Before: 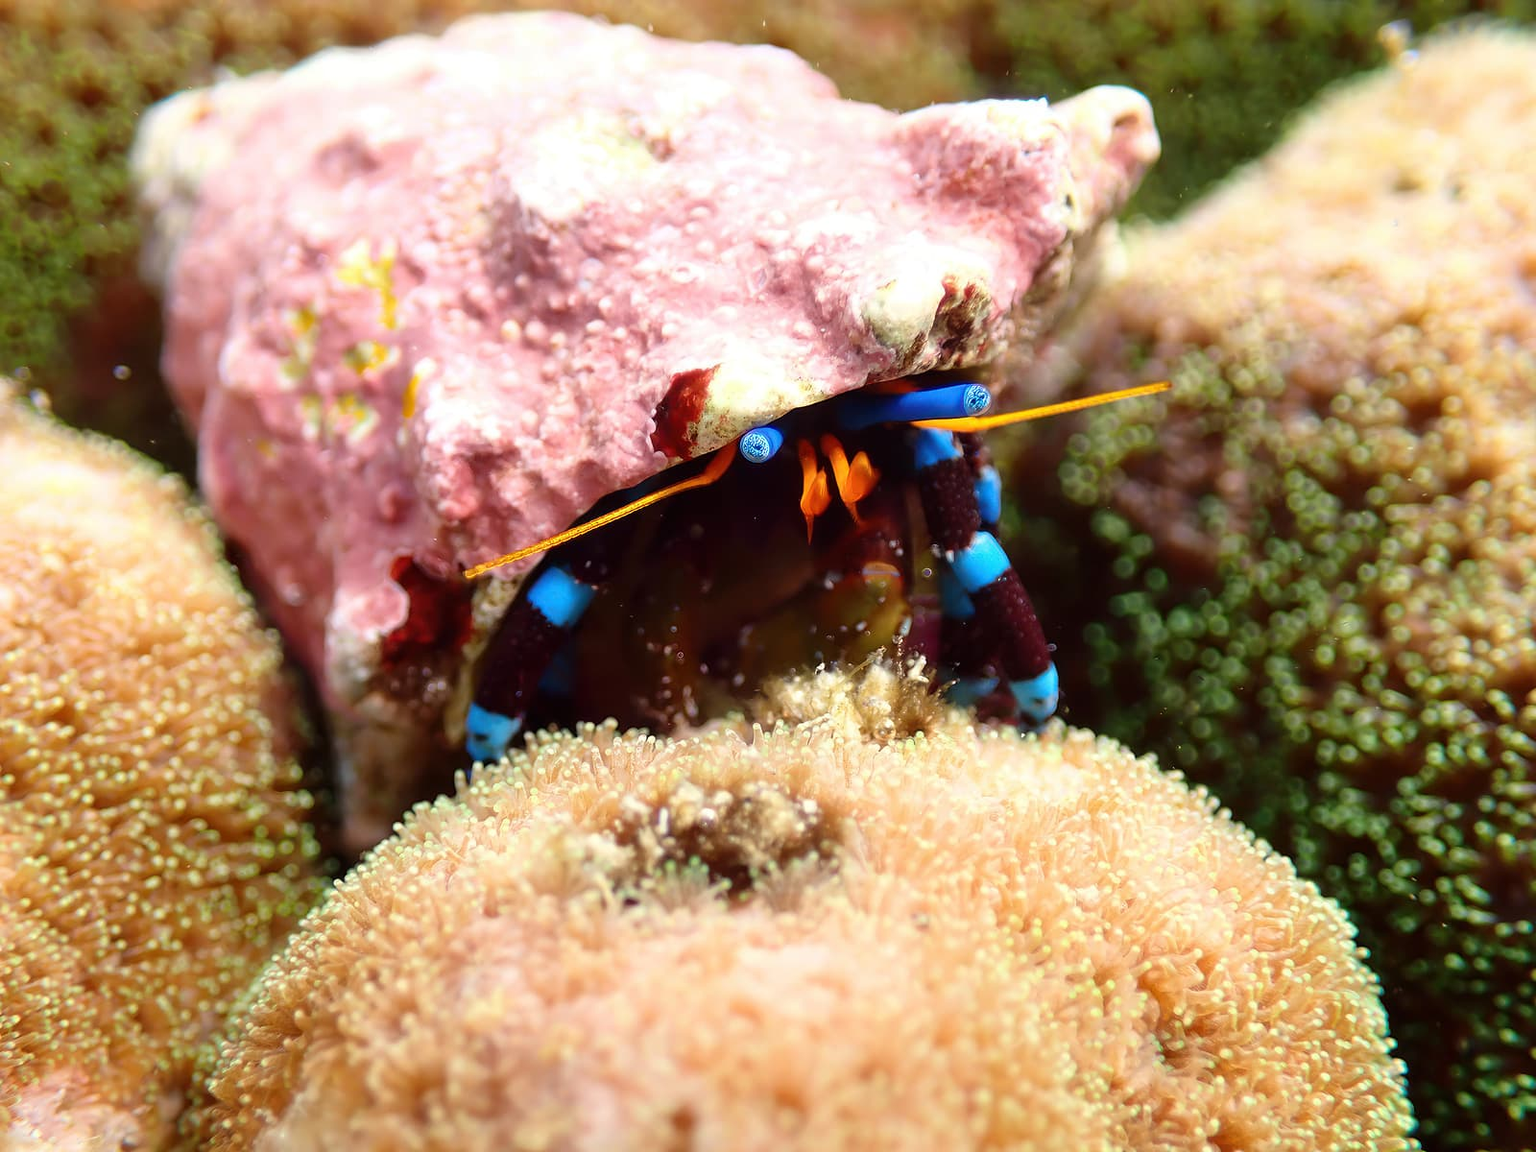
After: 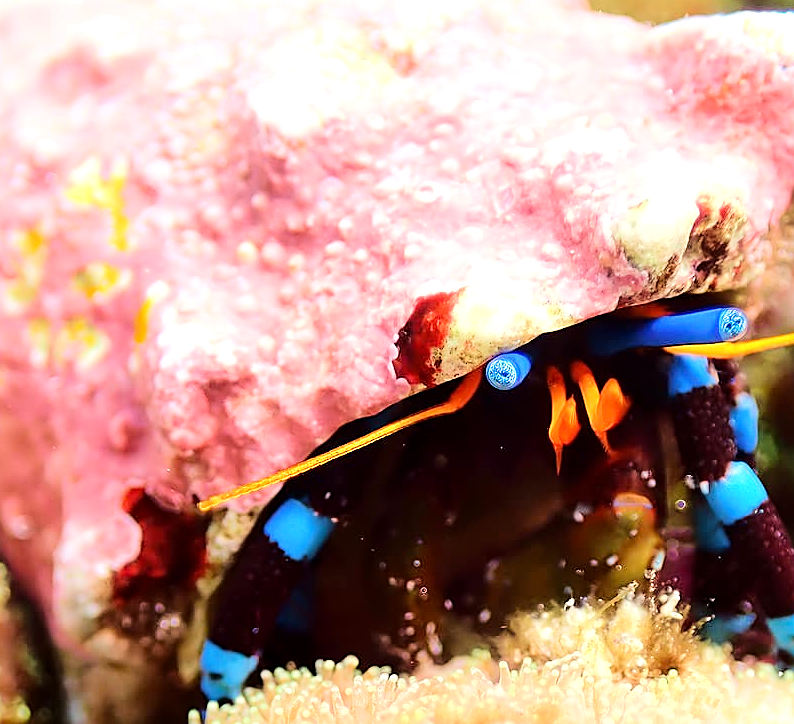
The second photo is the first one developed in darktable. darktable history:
velvia: on, module defaults
exposure: black level correction 0.001, compensate exposure bias true, compensate highlight preservation false
crop: left 17.819%, top 7.697%, right 32.497%, bottom 31.961%
tone equalizer: -7 EV 0.162 EV, -6 EV 0.616 EV, -5 EV 1.18 EV, -4 EV 1.29 EV, -3 EV 1.12 EV, -2 EV 0.6 EV, -1 EV 0.167 EV, edges refinement/feathering 500, mask exposure compensation -1.57 EV, preserve details no
sharpen: on, module defaults
